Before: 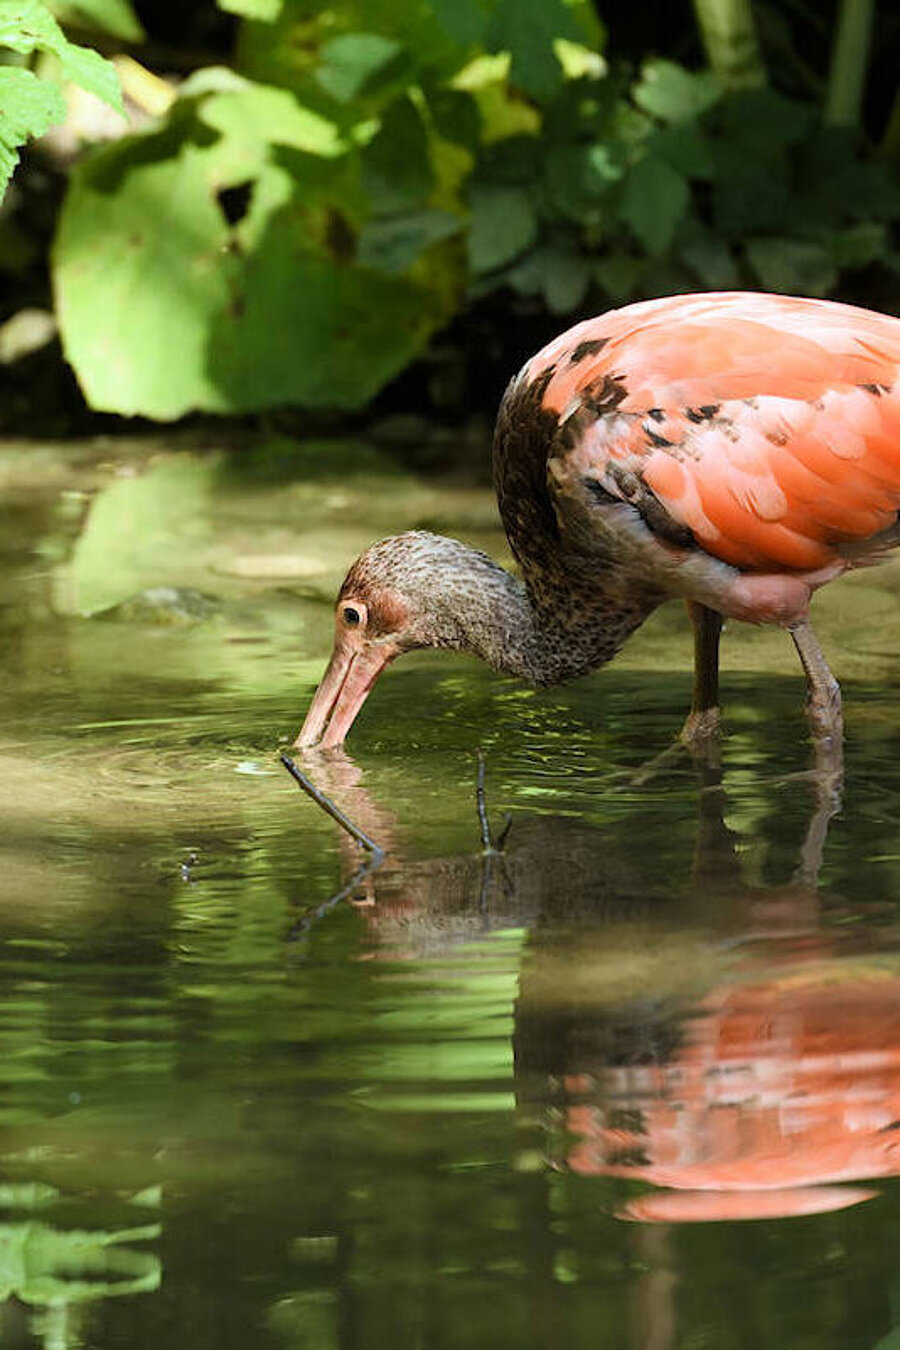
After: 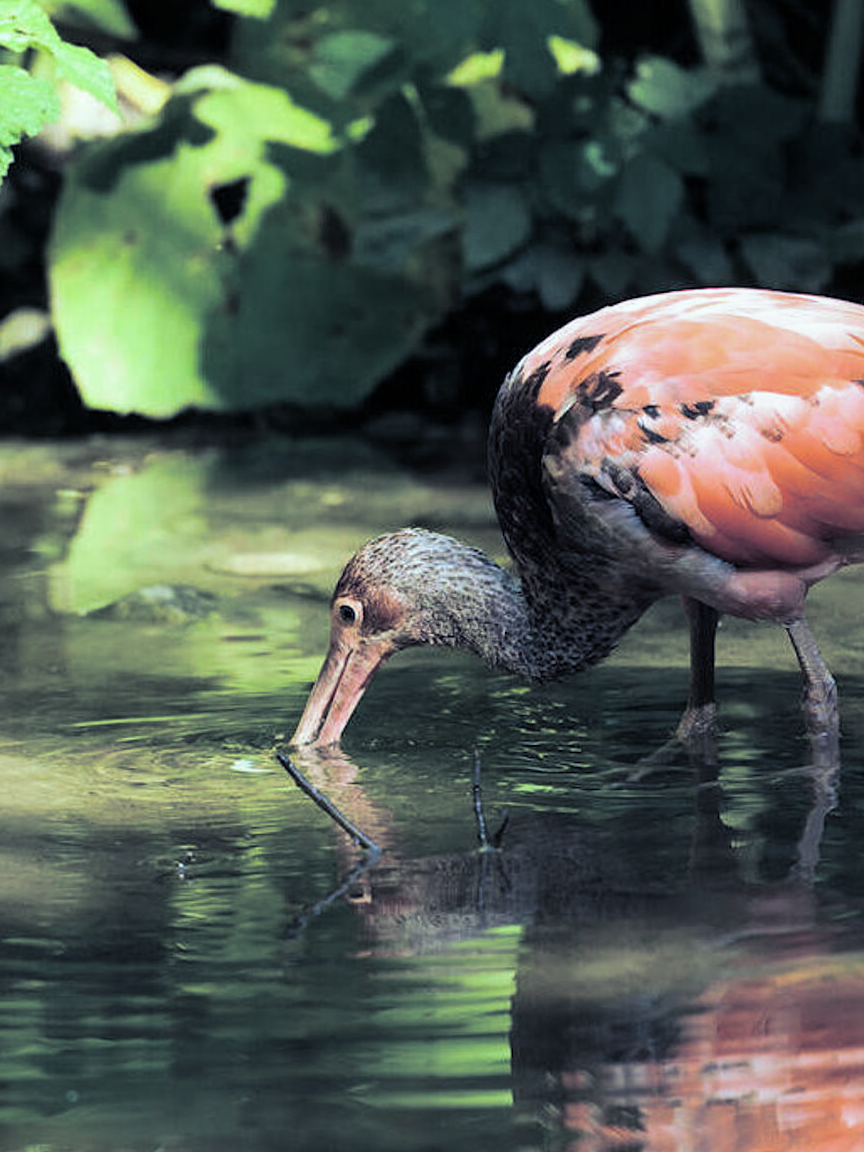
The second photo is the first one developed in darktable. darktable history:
crop and rotate: angle 0.2°, left 0.275%, right 3.127%, bottom 14.18%
split-toning: shadows › hue 230.4°
white balance: red 0.924, blue 1.095
velvia: strength 15%
